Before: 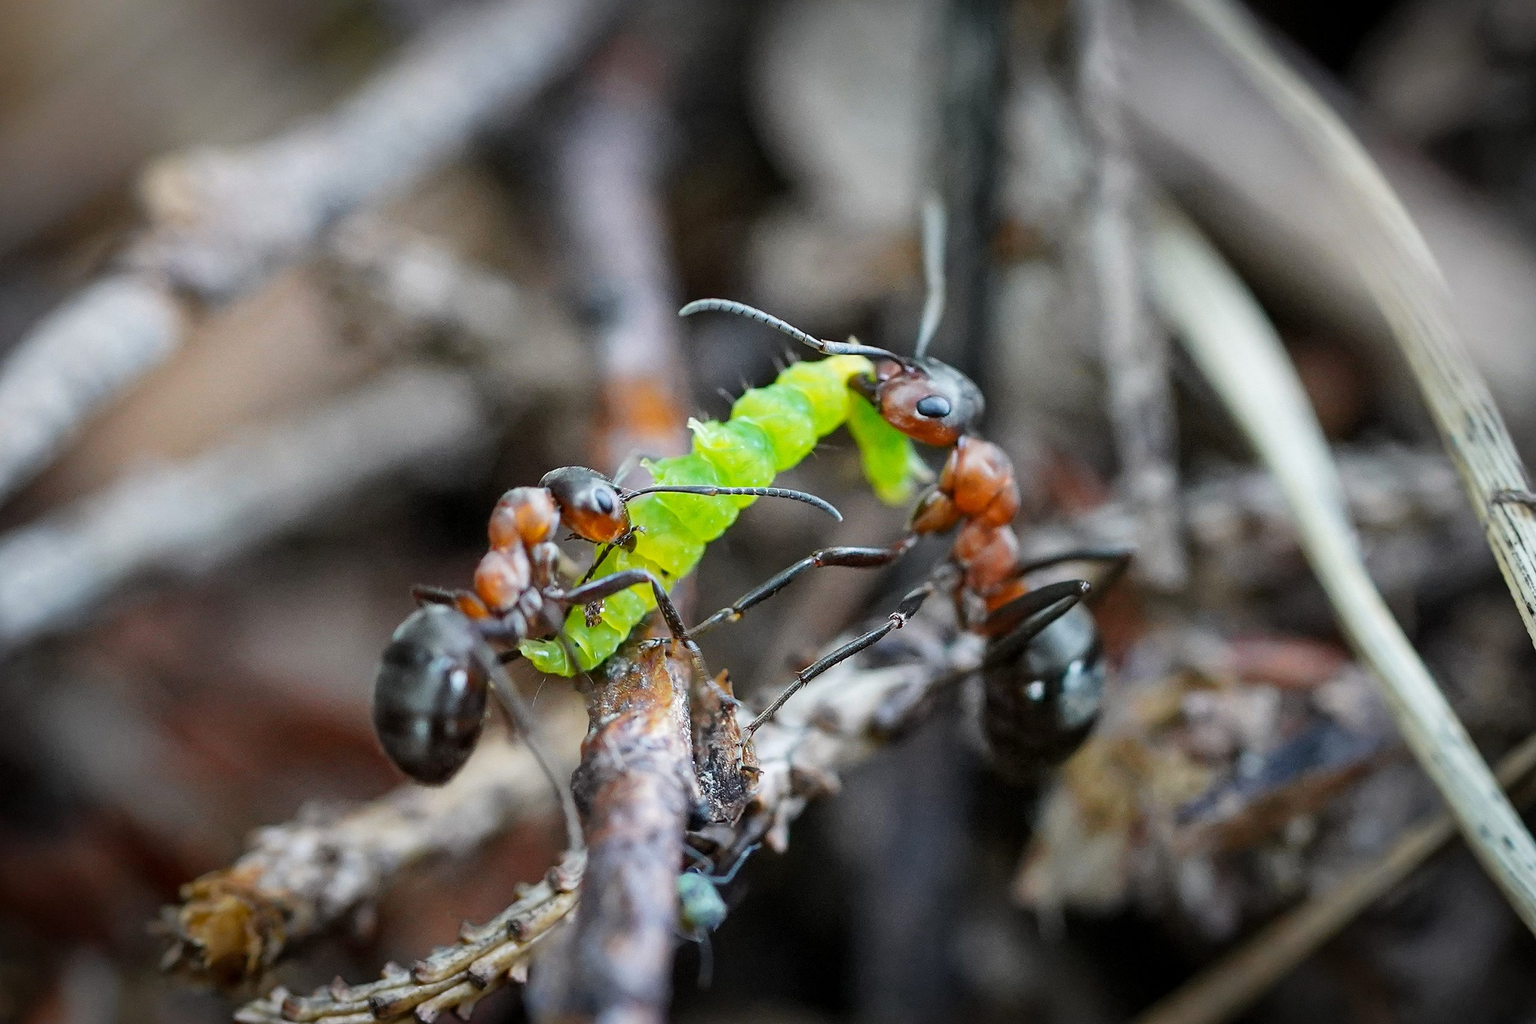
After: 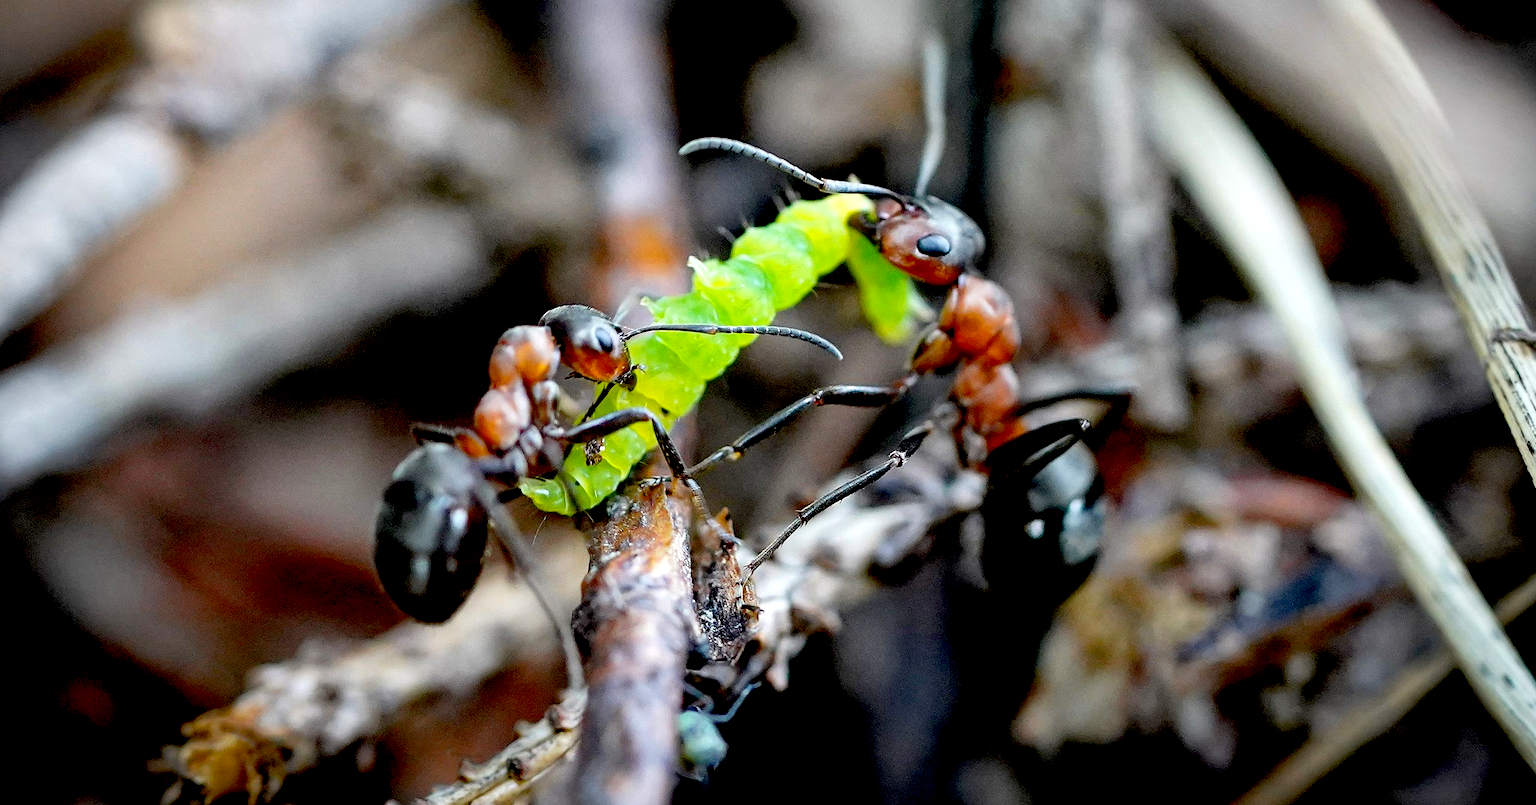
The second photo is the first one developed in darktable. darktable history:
exposure: black level correction 0.031, exposure 0.304 EV, compensate highlight preservation false
crop and rotate: top 15.774%, bottom 5.506%
tone equalizer: on, module defaults
